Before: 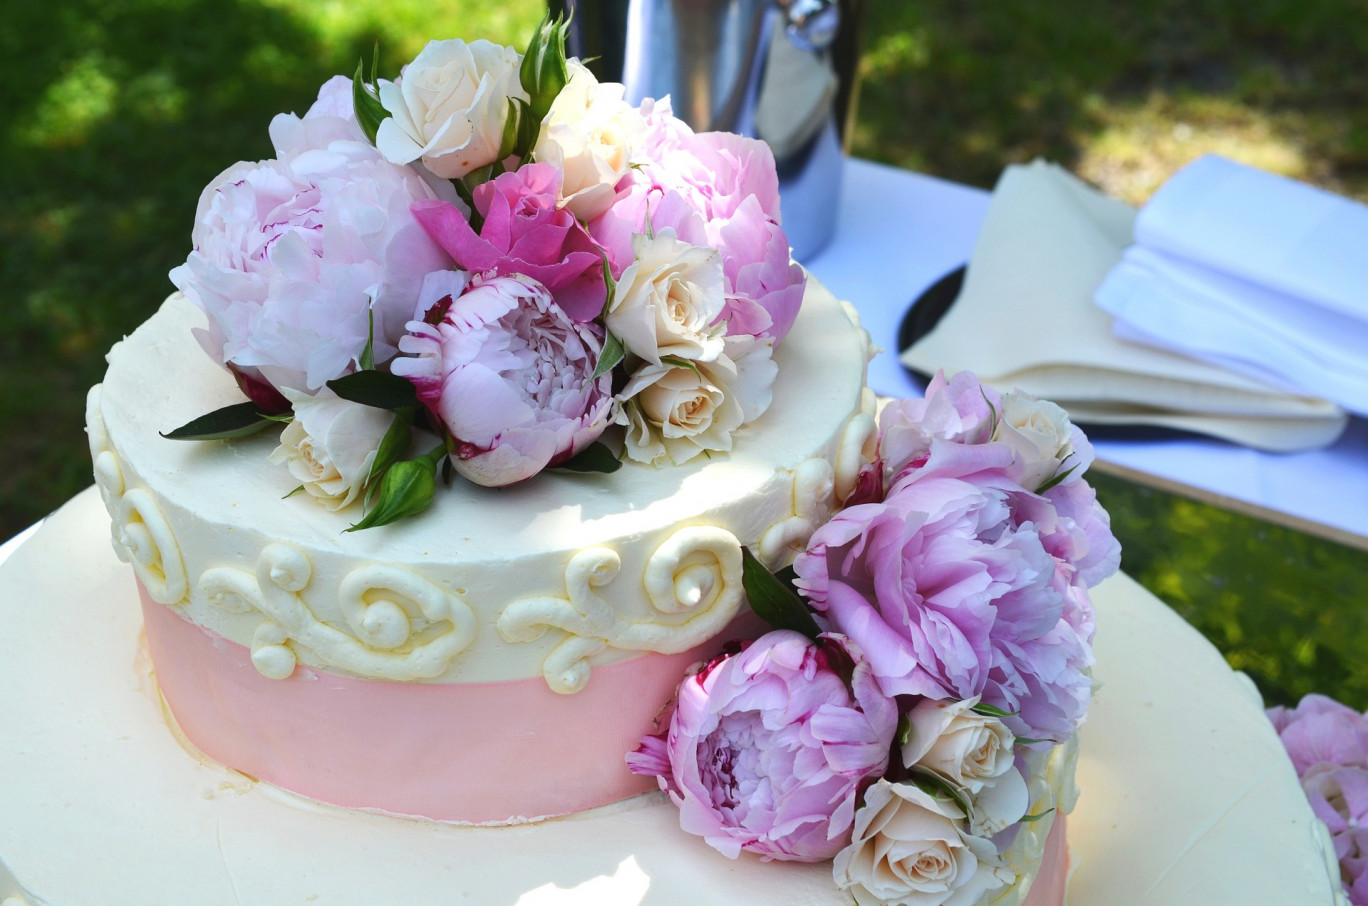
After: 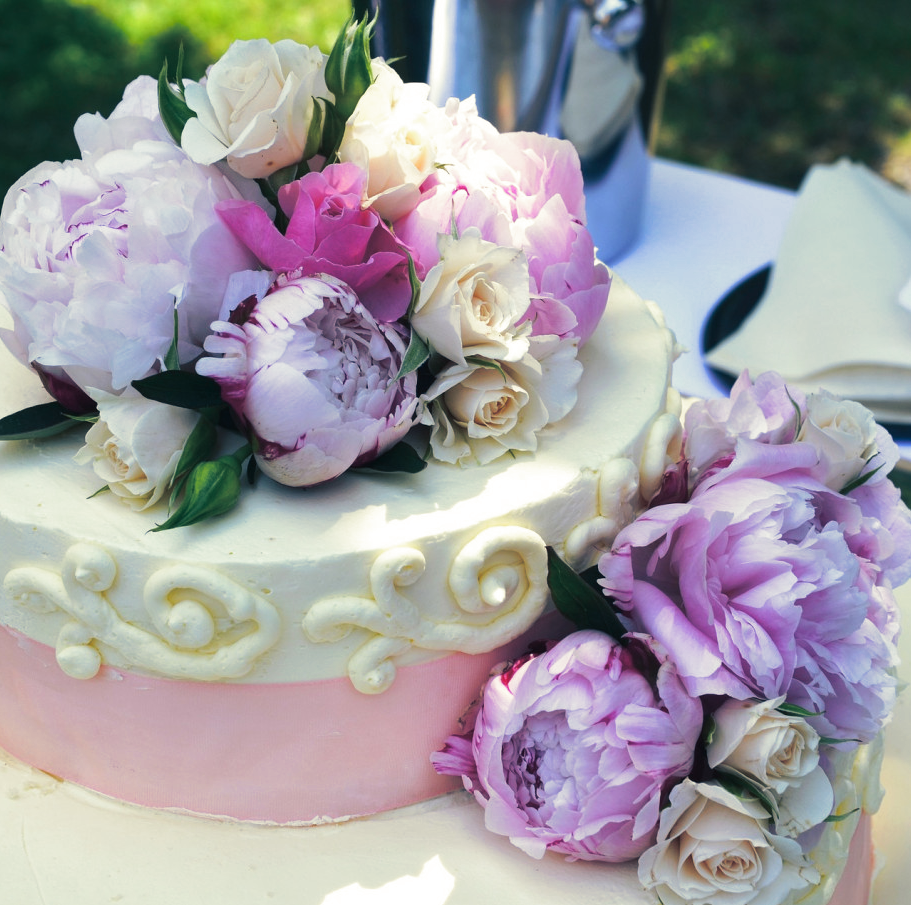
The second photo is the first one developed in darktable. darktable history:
crop and rotate: left 14.292%, right 19.041%
exposure: compensate highlight preservation false
split-toning: shadows › hue 216°, shadows › saturation 1, highlights › hue 57.6°, balance -33.4
